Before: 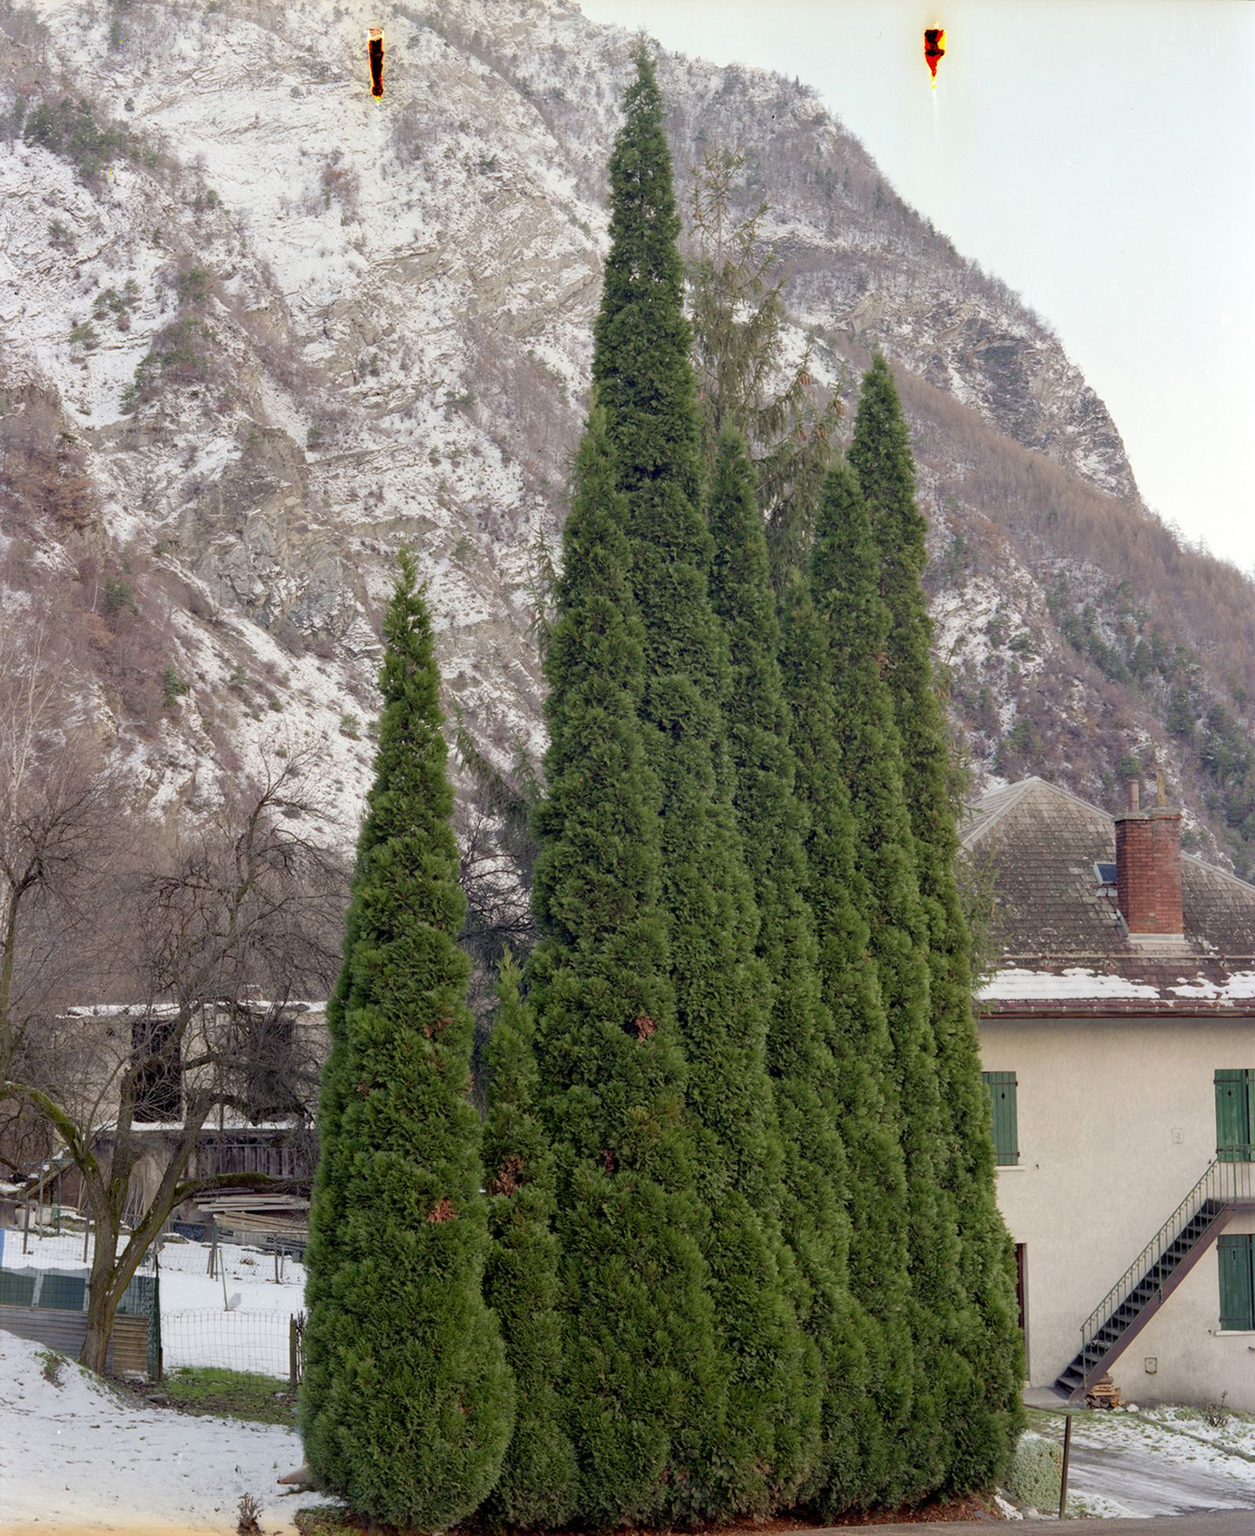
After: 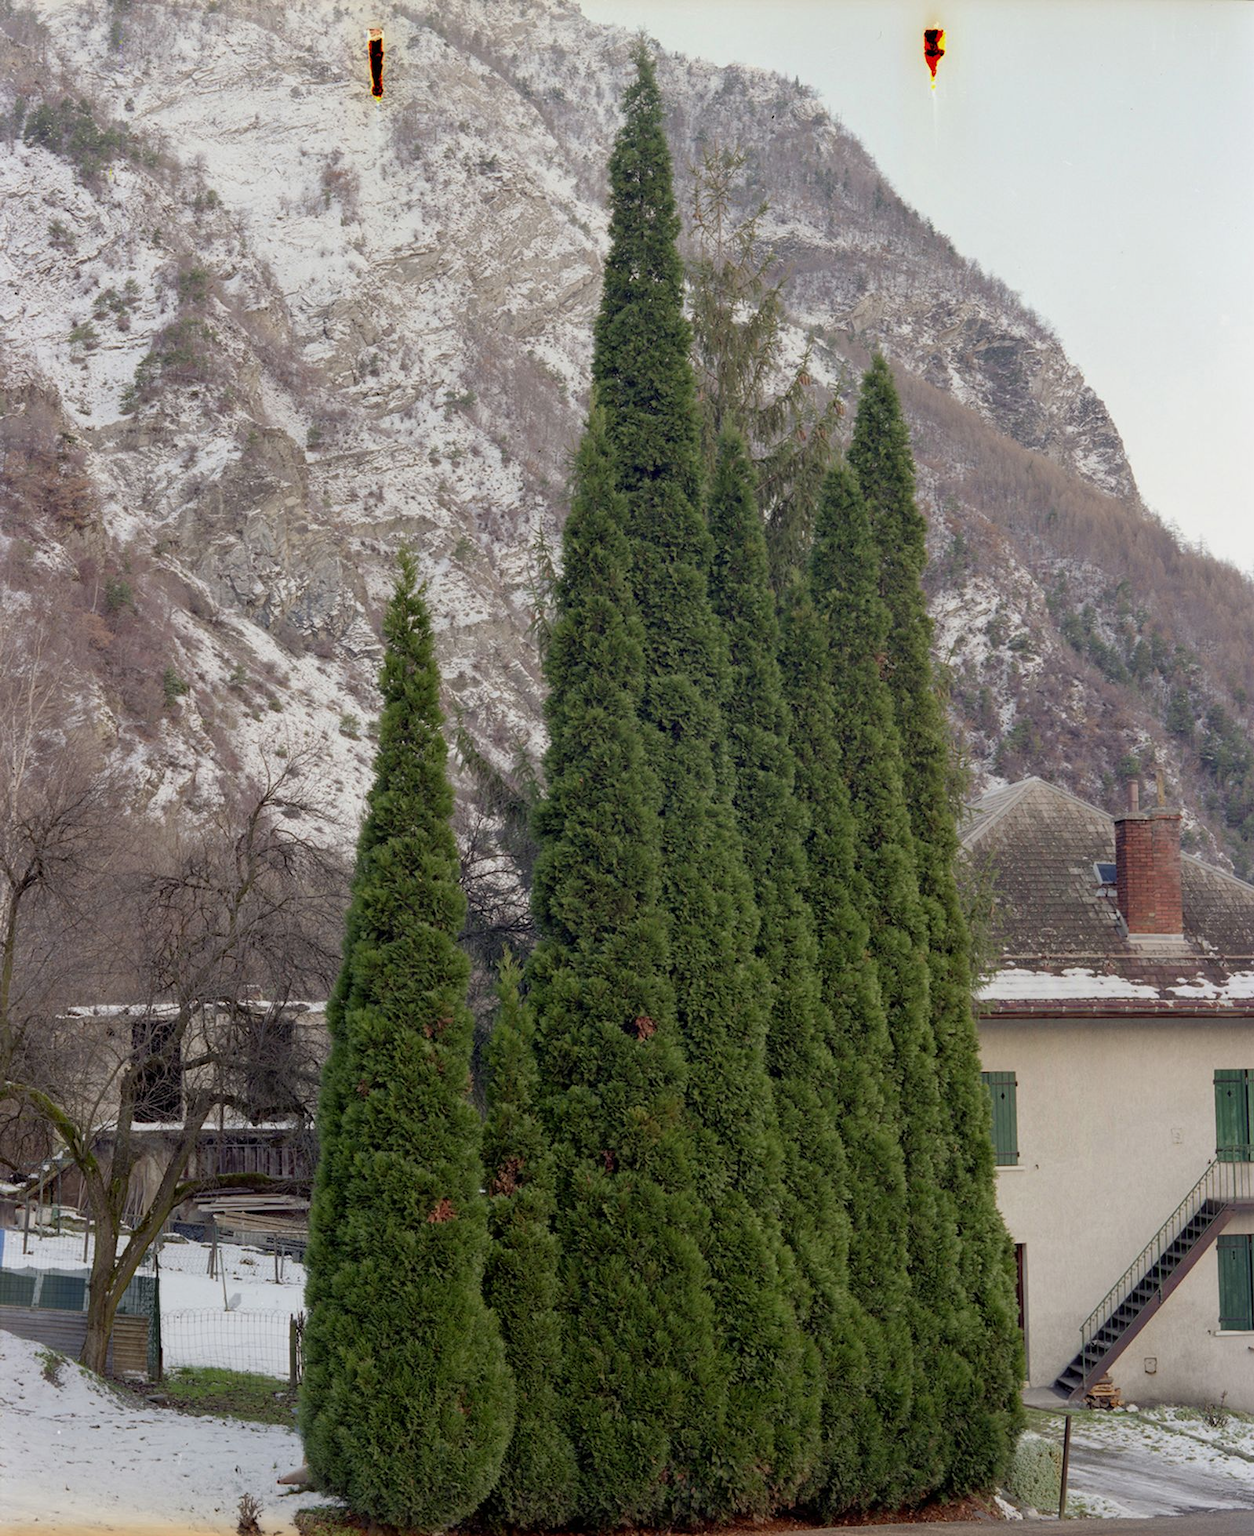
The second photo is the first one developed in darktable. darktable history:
exposure: exposure -0.258 EV, compensate exposure bias true, compensate highlight preservation false
